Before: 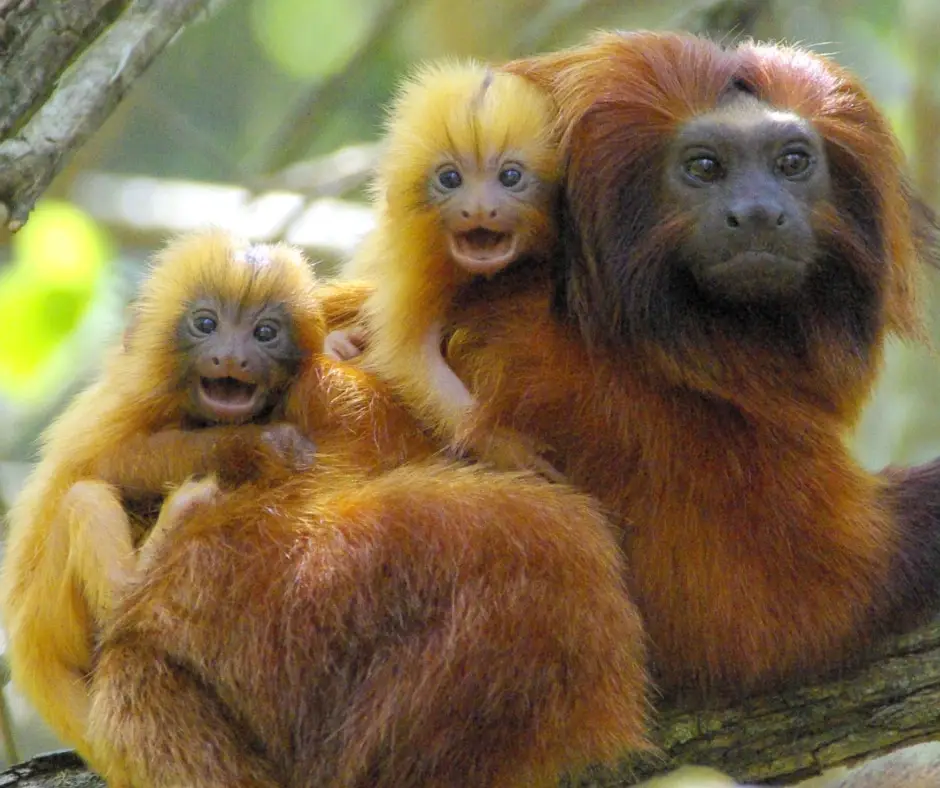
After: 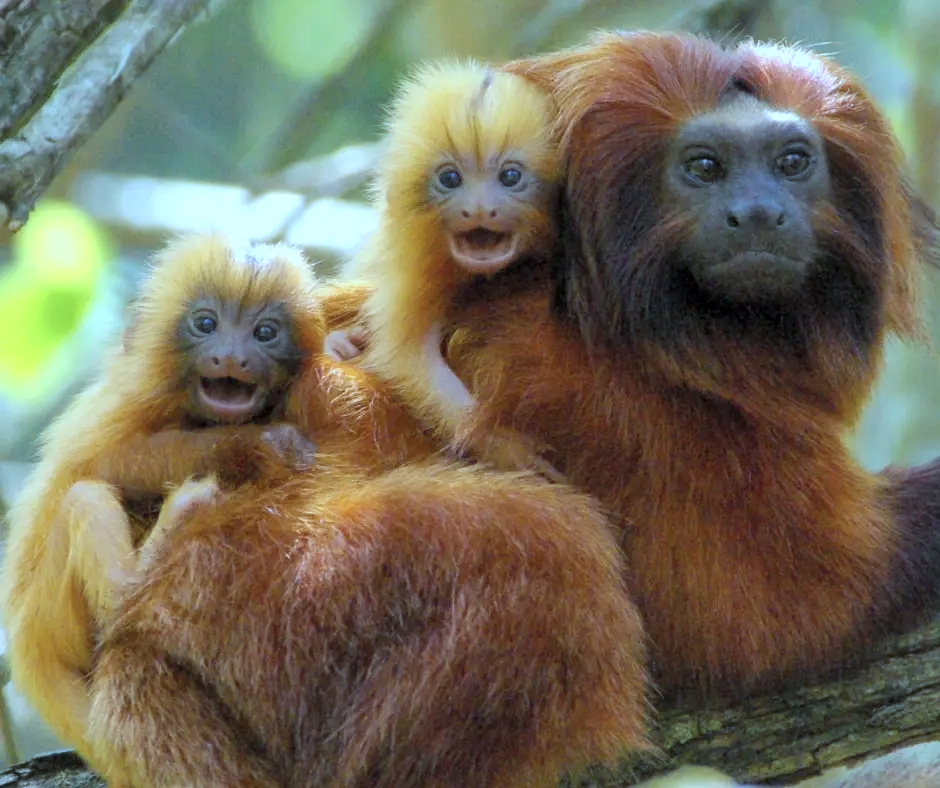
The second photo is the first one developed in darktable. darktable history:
color correction: highlights a* -9.35, highlights b* -23.15
local contrast: mode bilateral grid, contrast 20, coarseness 50, detail 120%, midtone range 0.2
